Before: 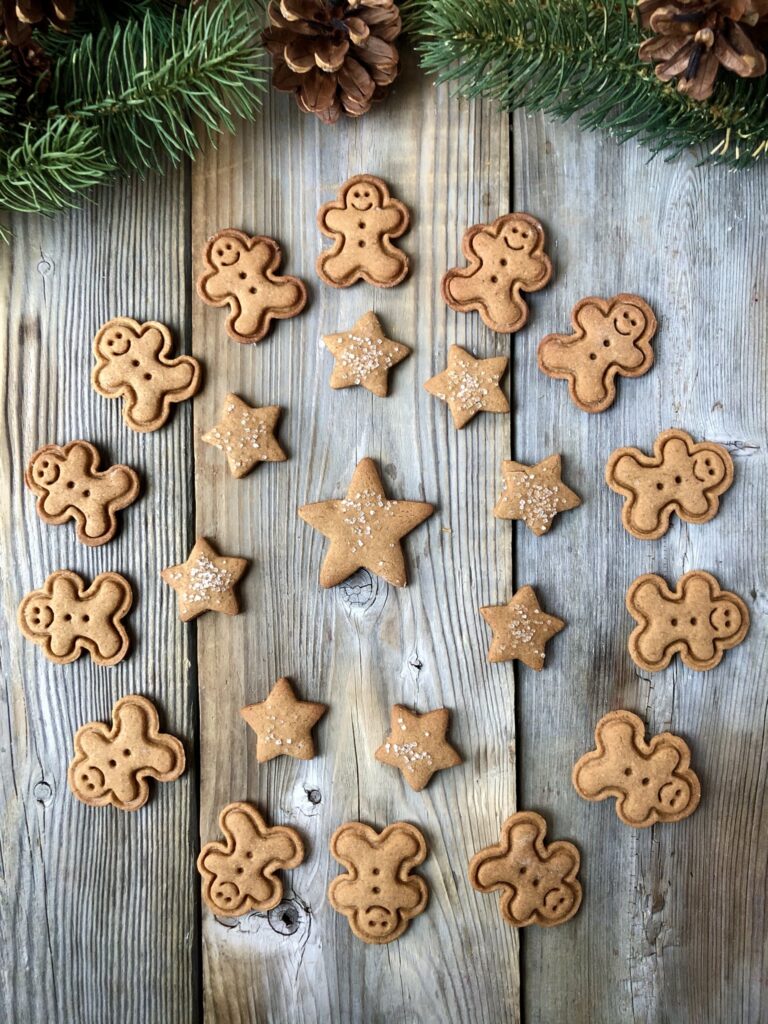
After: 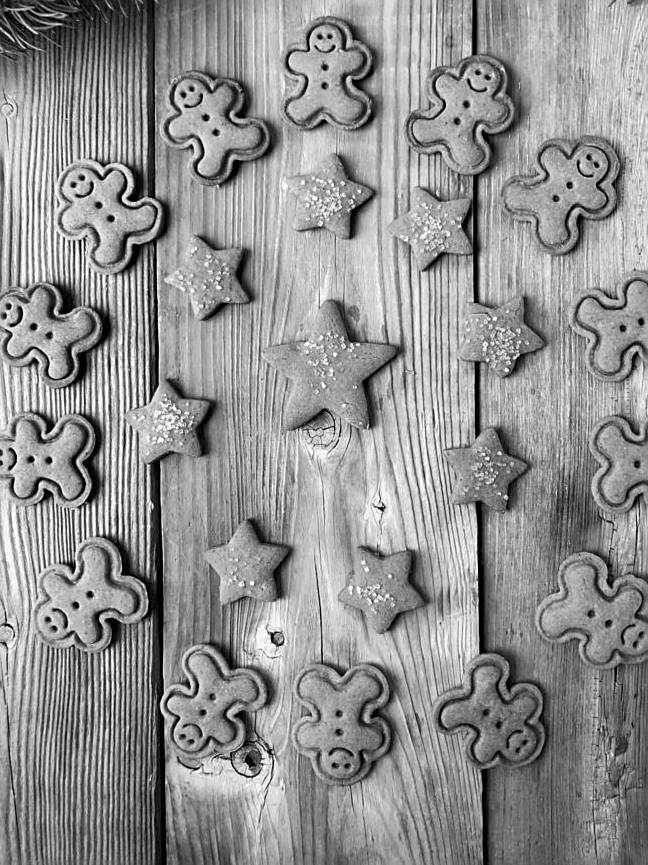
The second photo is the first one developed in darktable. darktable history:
crop and rotate: left 4.842%, top 15.51%, right 10.668%
tone equalizer: on, module defaults
sharpen: on, module defaults
color calibration: output gray [0.21, 0.42, 0.37, 0], gray › normalize channels true, illuminant same as pipeline (D50), adaptation XYZ, x 0.346, y 0.359, gamut compression 0
